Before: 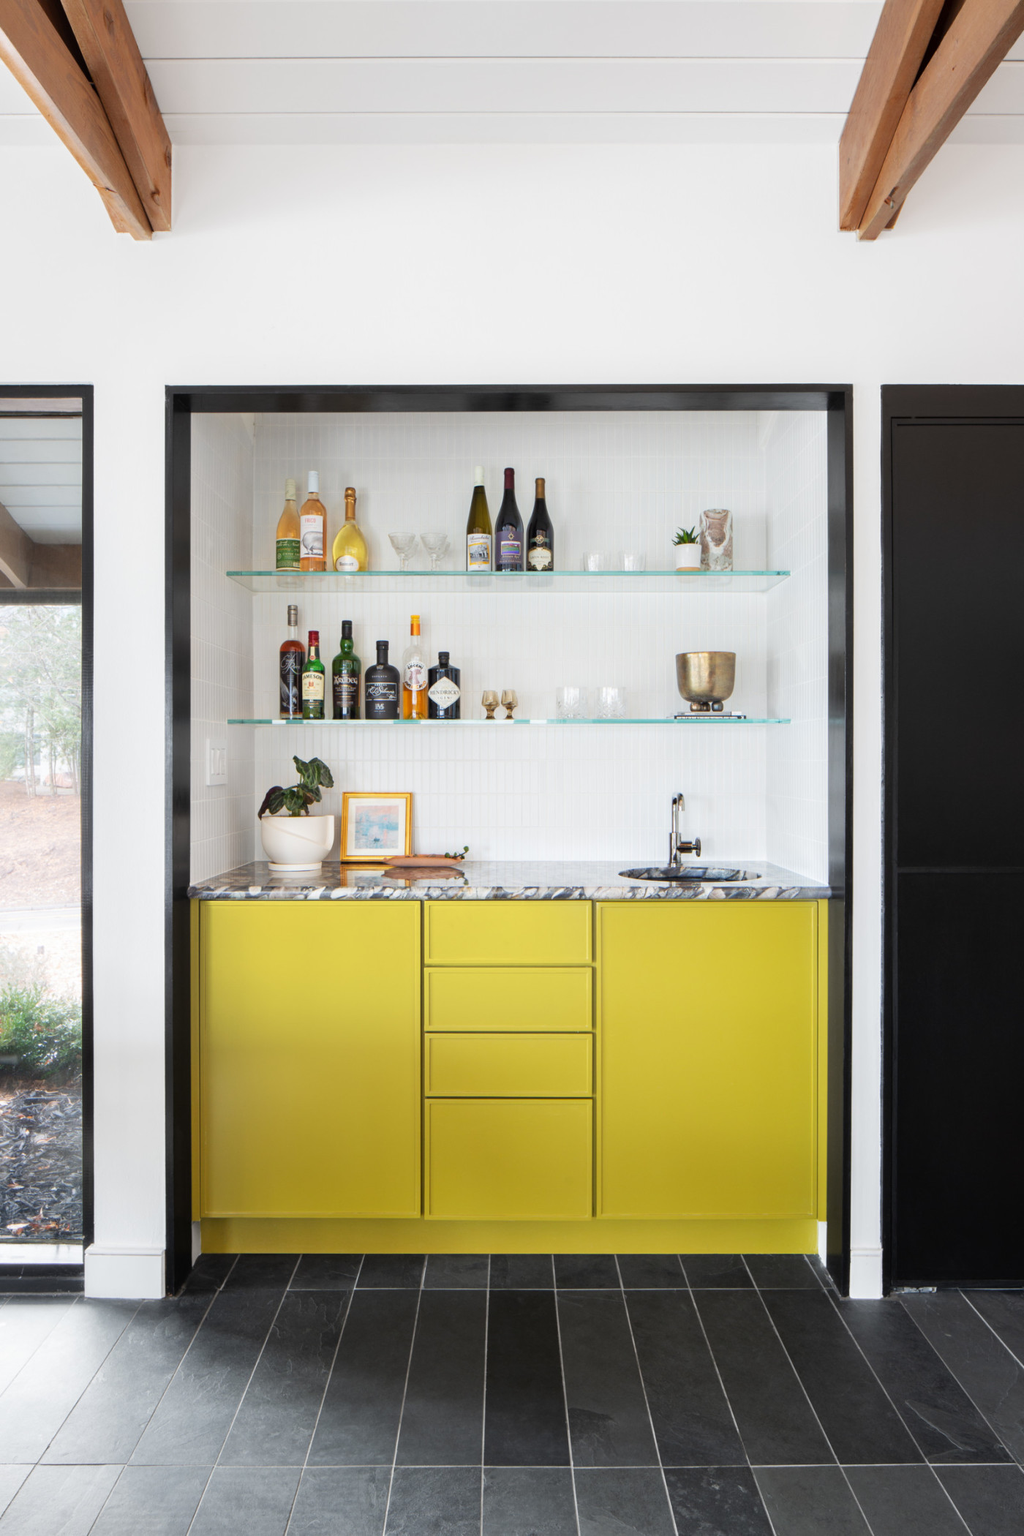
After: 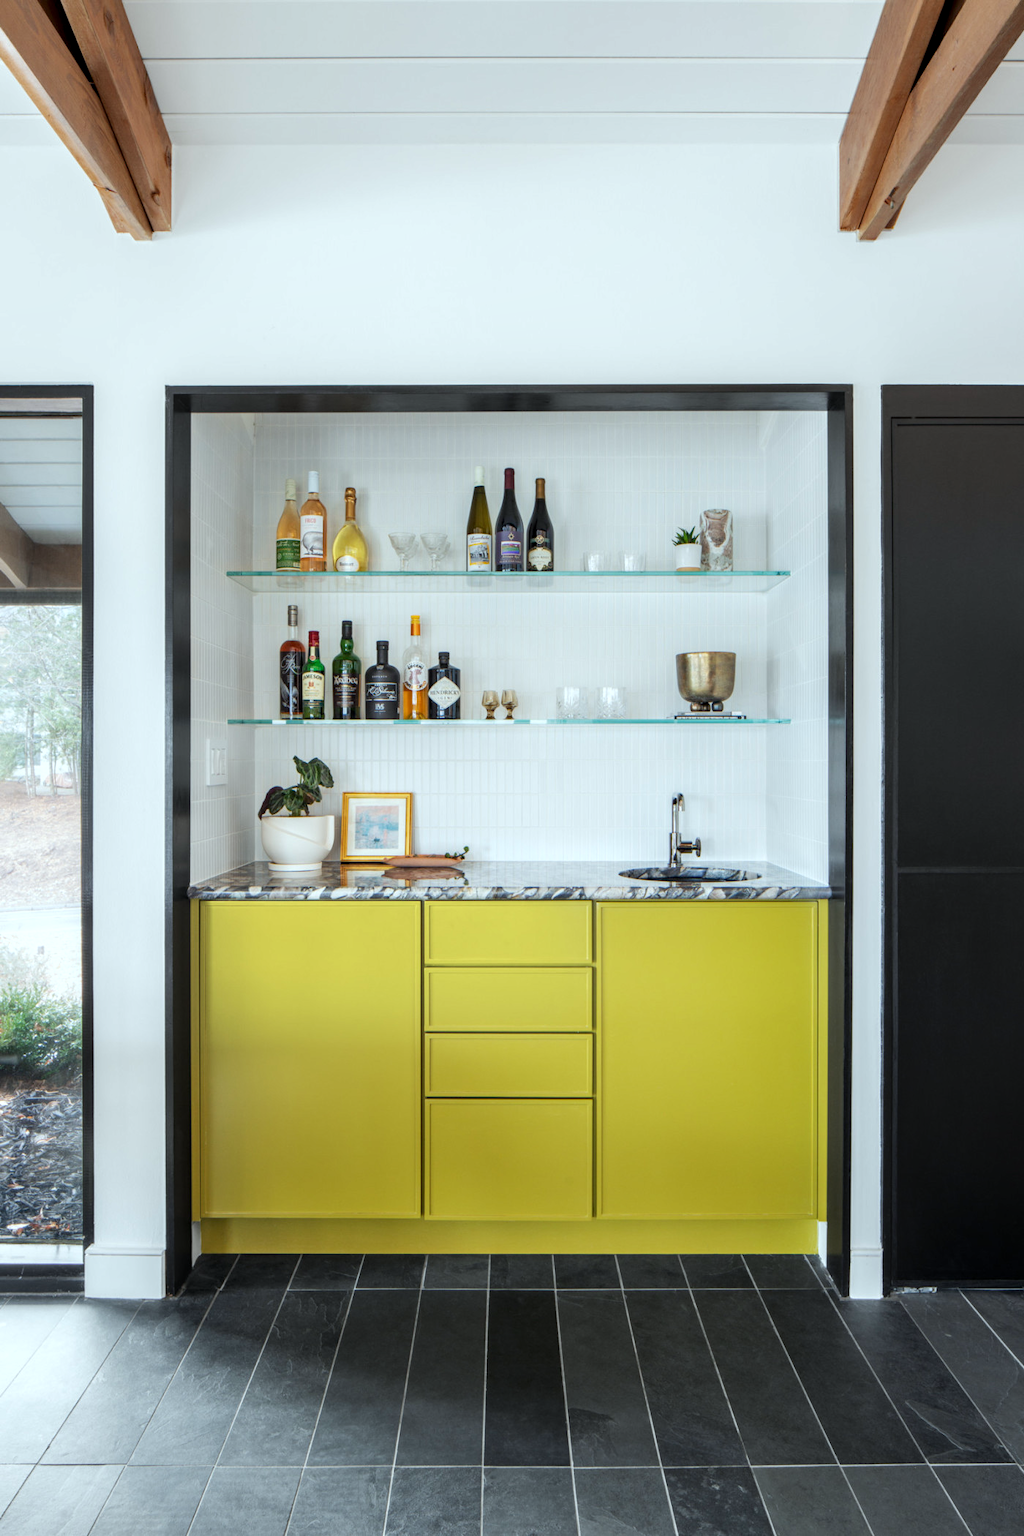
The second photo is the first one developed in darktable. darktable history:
local contrast: detail 130%
tone equalizer: edges refinement/feathering 500, mask exposure compensation -1.57 EV, preserve details no
color calibration: illuminant as shot in camera, x 0.36, y 0.361, temperature 4550.75 K
